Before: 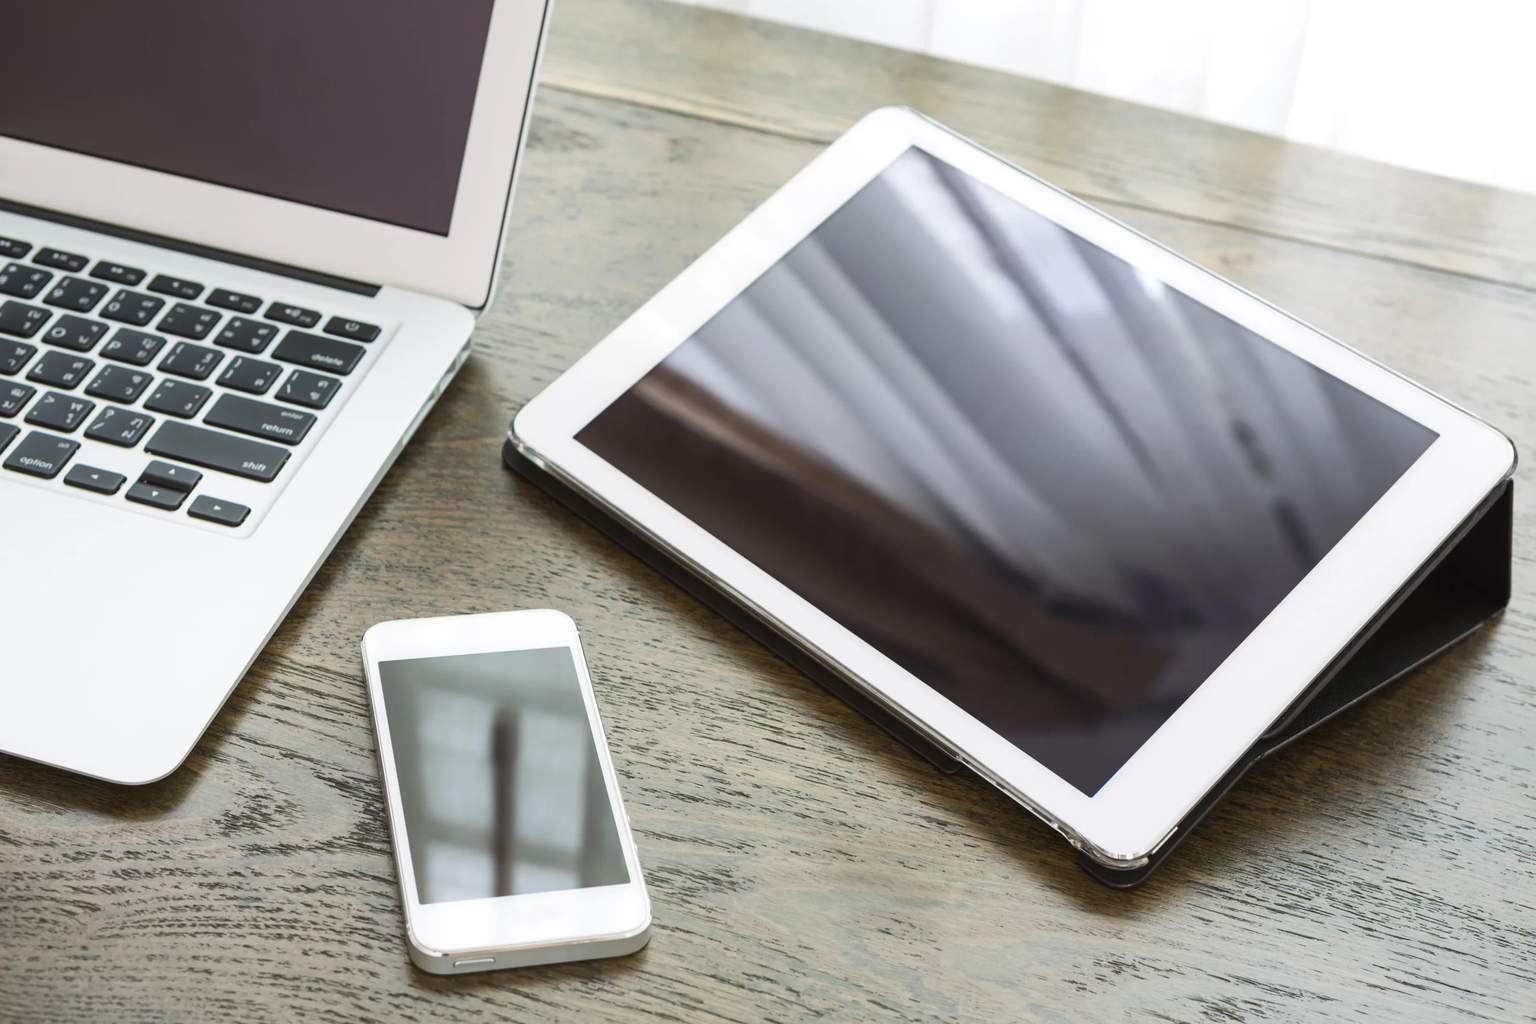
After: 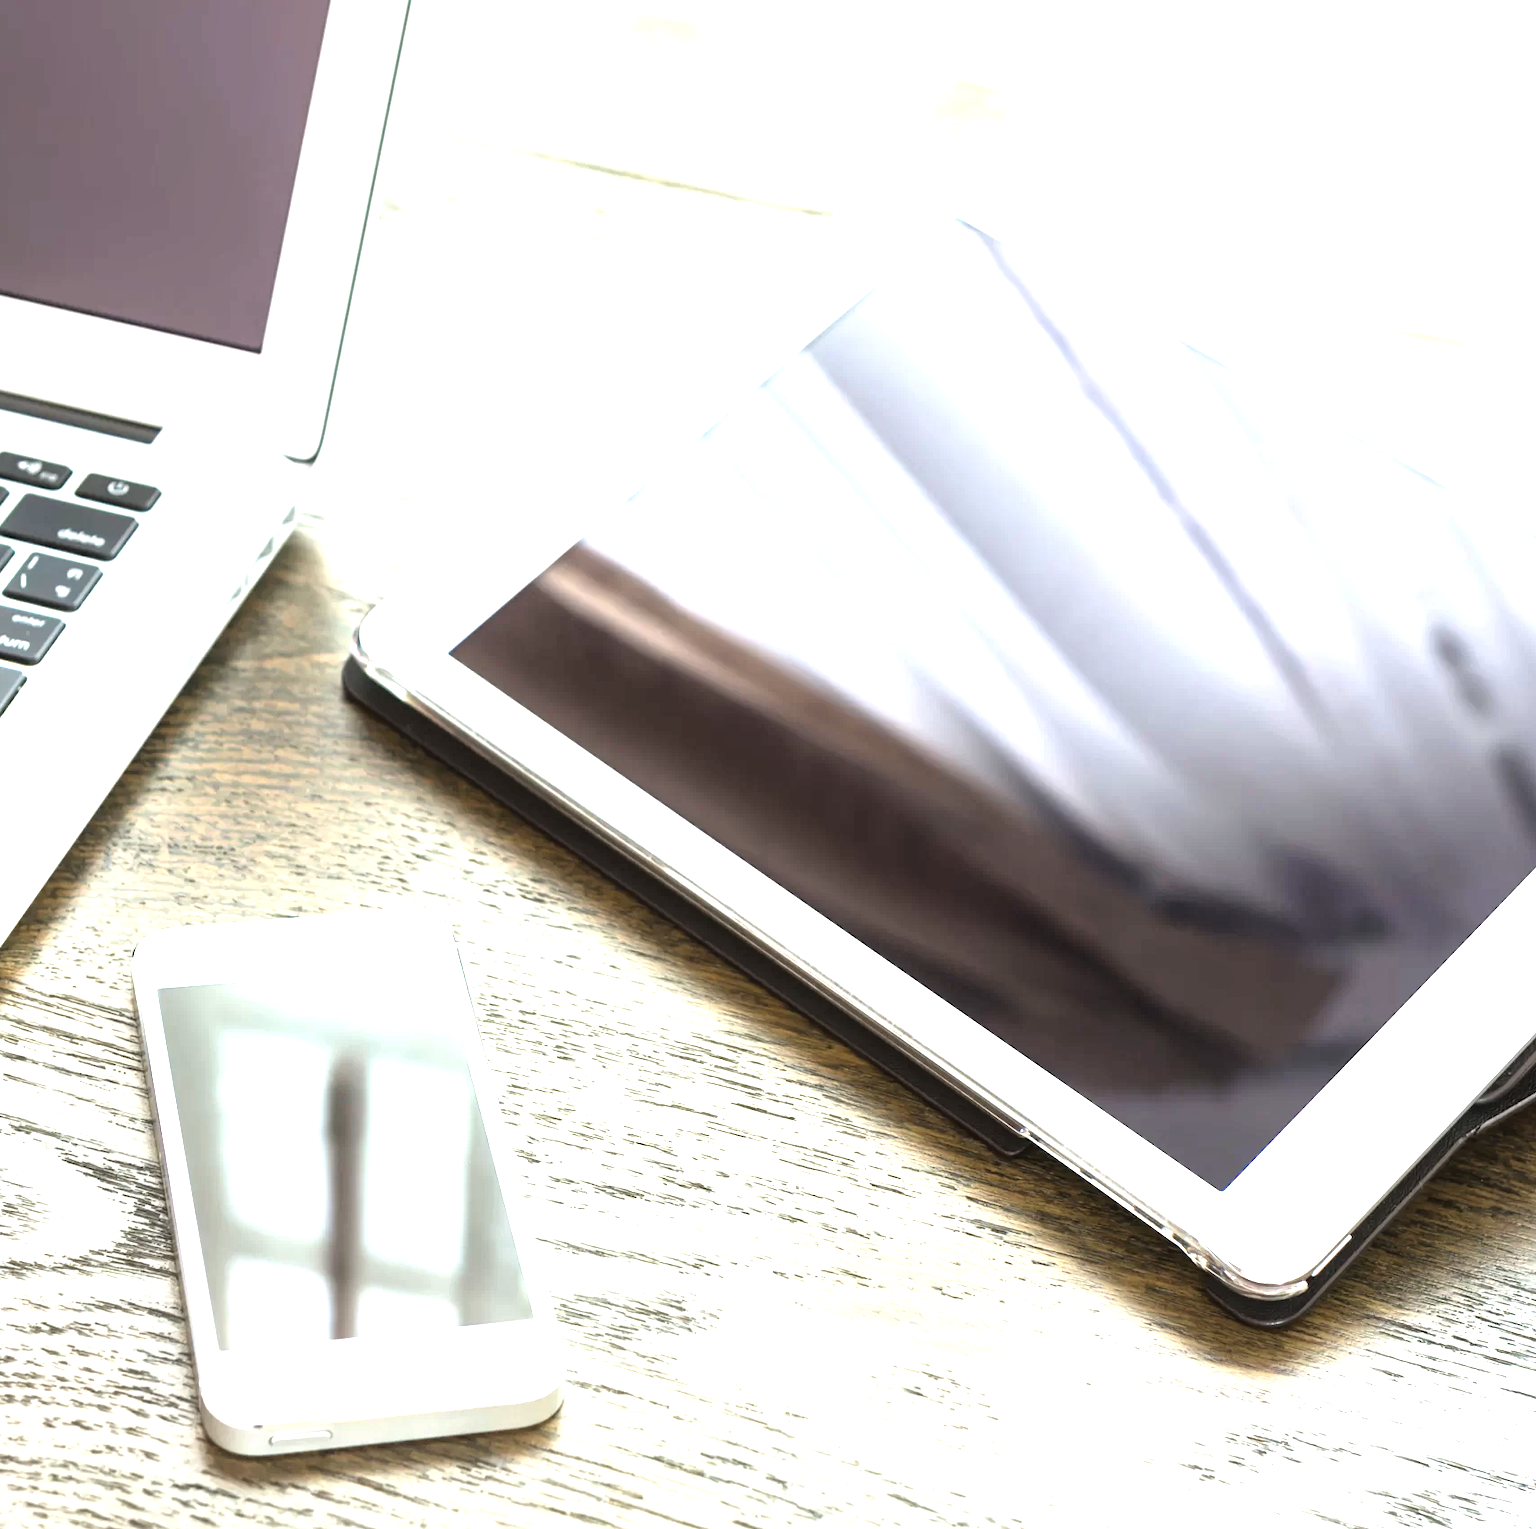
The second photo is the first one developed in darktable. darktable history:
crop and rotate: left 17.799%, right 15.222%
exposure: exposure 1 EV, compensate highlight preservation false
tone equalizer: -8 EV -0.774 EV, -7 EV -0.667 EV, -6 EV -0.63 EV, -5 EV -0.416 EV, -3 EV 0.388 EV, -2 EV 0.6 EV, -1 EV 0.697 EV, +0 EV 0.746 EV, mask exposure compensation -0.511 EV
